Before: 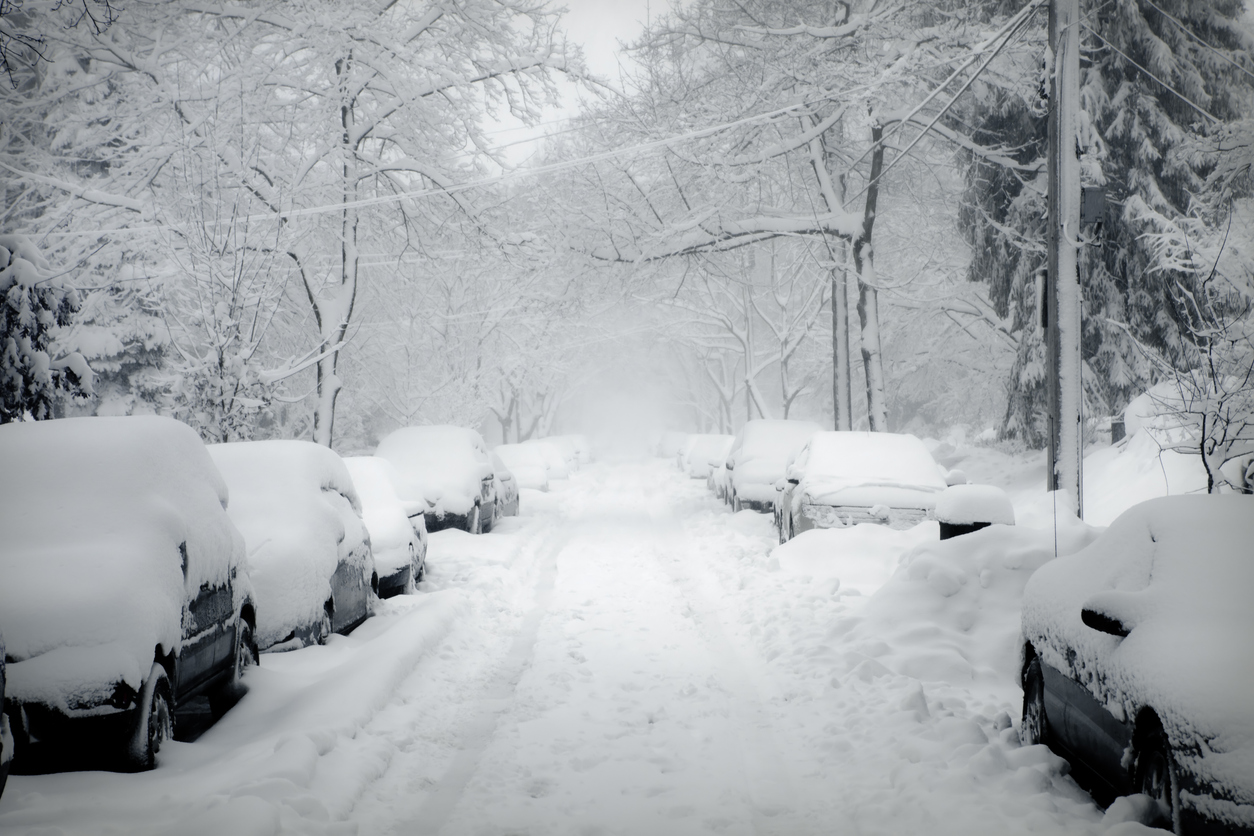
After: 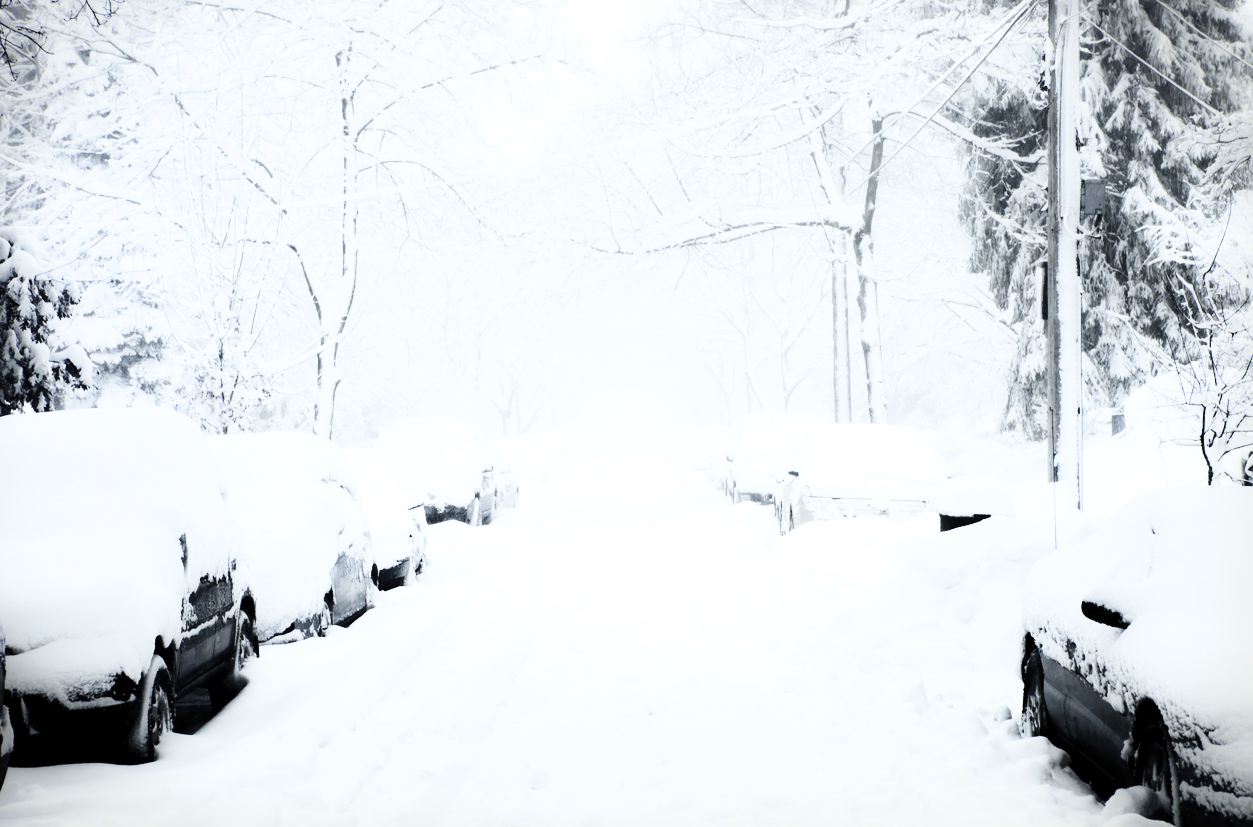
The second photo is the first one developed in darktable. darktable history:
crop: top 1.049%, right 0.001%
tone equalizer: -8 EV 0.001 EV, -7 EV -0.002 EV, -6 EV 0.002 EV, -5 EV -0.03 EV, -4 EV -0.116 EV, -3 EV -0.169 EV, -2 EV 0.24 EV, -1 EV 0.702 EV, +0 EV 0.493 EV
base curve: curves: ch0 [(0, 0) (0.018, 0.026) (0.143, 0.37) (0.33, 0.731) (0.458, 0.853) (0.735, 0.965) (0.905, 0.986) (1, 1)]
